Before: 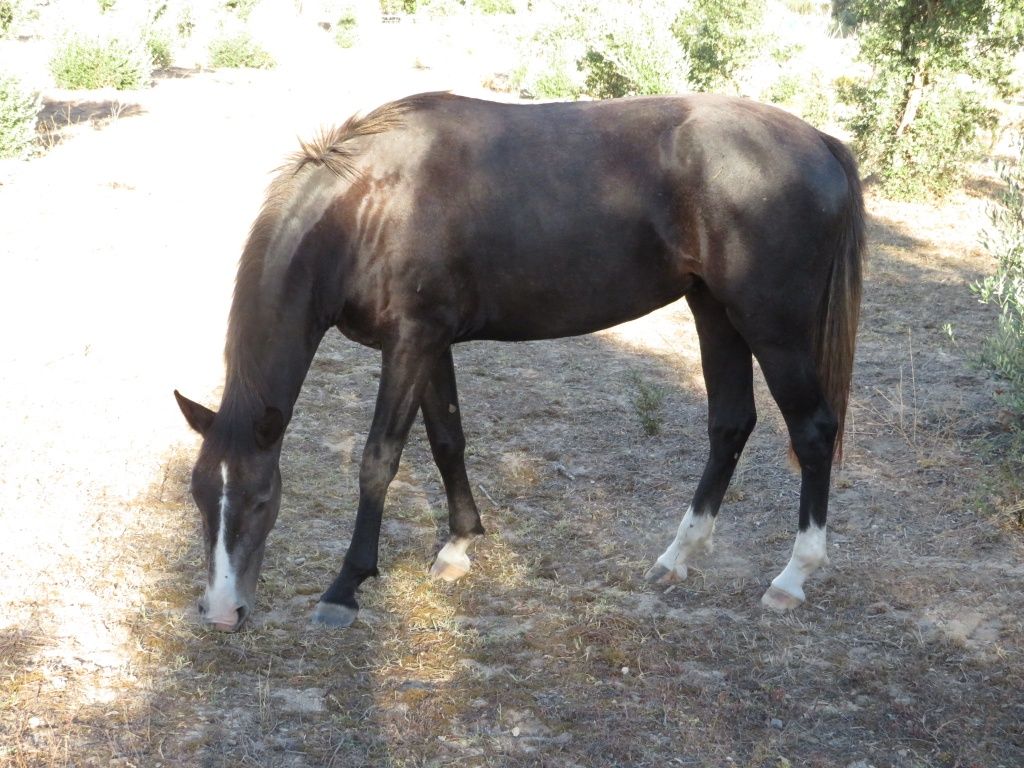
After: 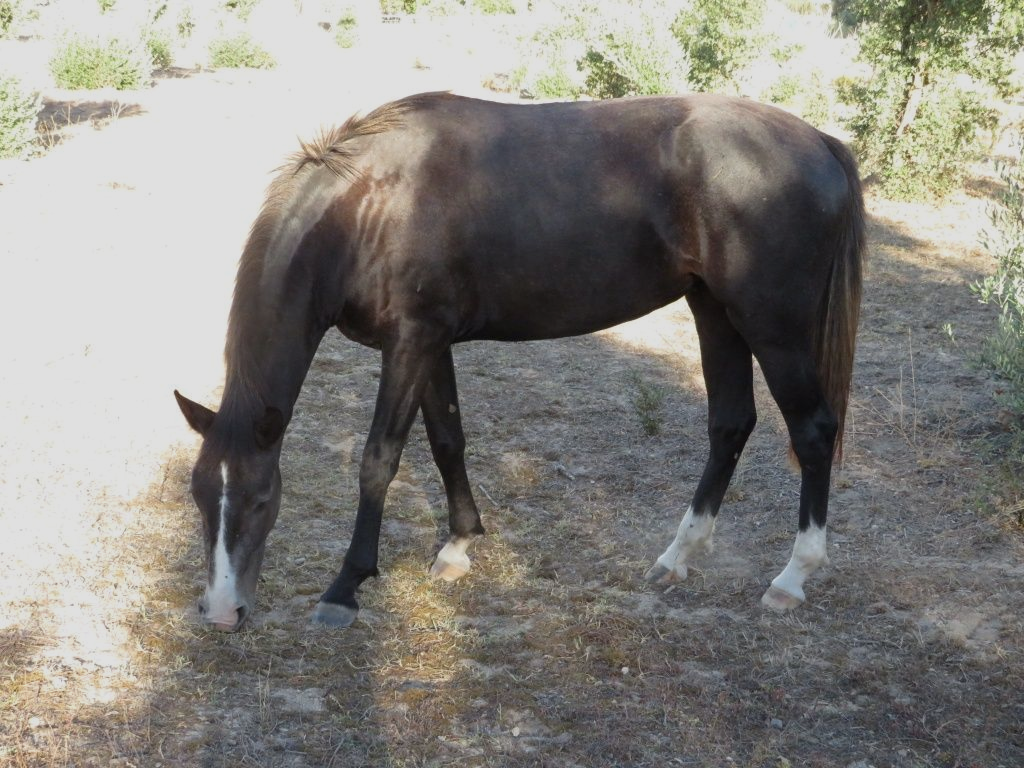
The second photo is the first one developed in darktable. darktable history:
exposure: exposure -0.418 EV, compensate highlight preservation false
